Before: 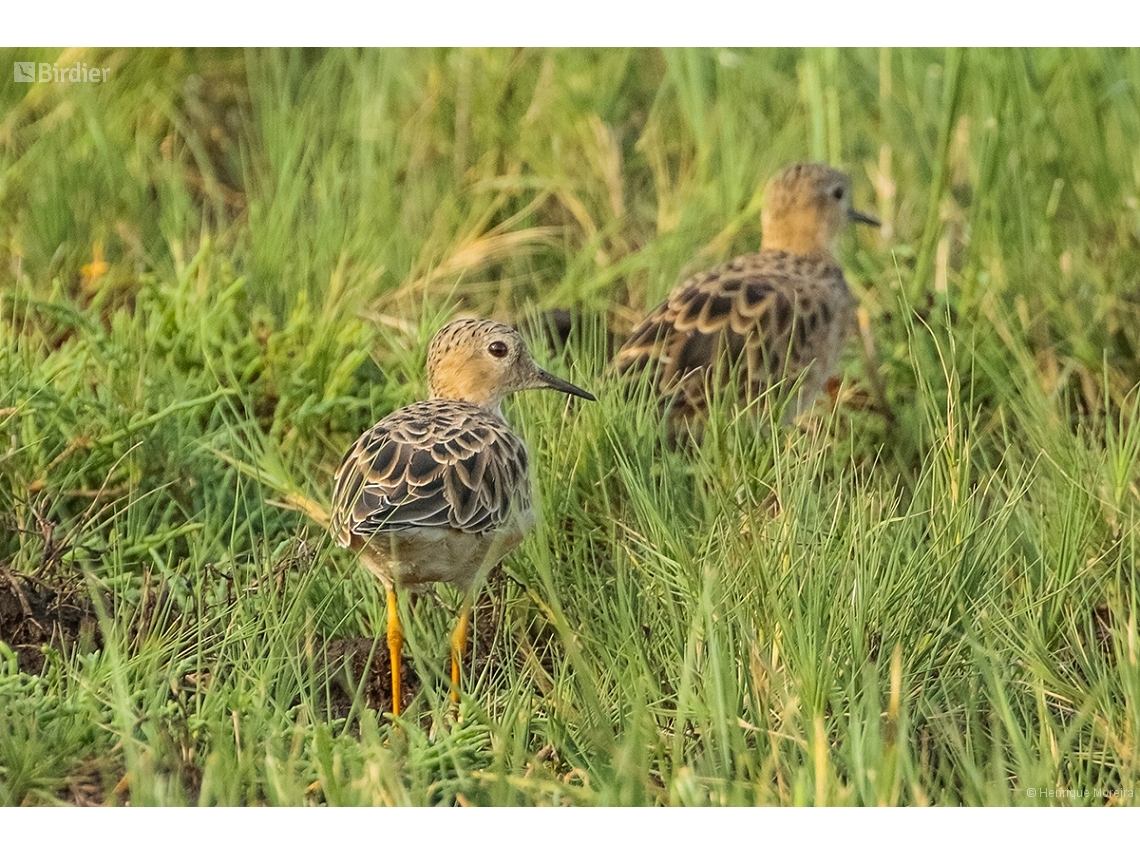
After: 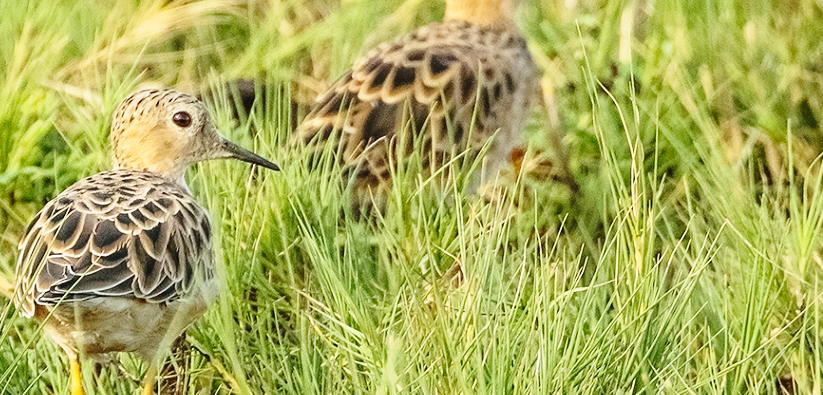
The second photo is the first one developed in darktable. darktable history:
crop and rotate: left 27.748%, top 27.115%, bottom 26.682%
base curve: curves: ch0 [(0, 0) (0.028, 0.03) (0.121, 0.232) (0.46, 0.748) (0.859, 0.968) (1, 1)], preserve colors none
